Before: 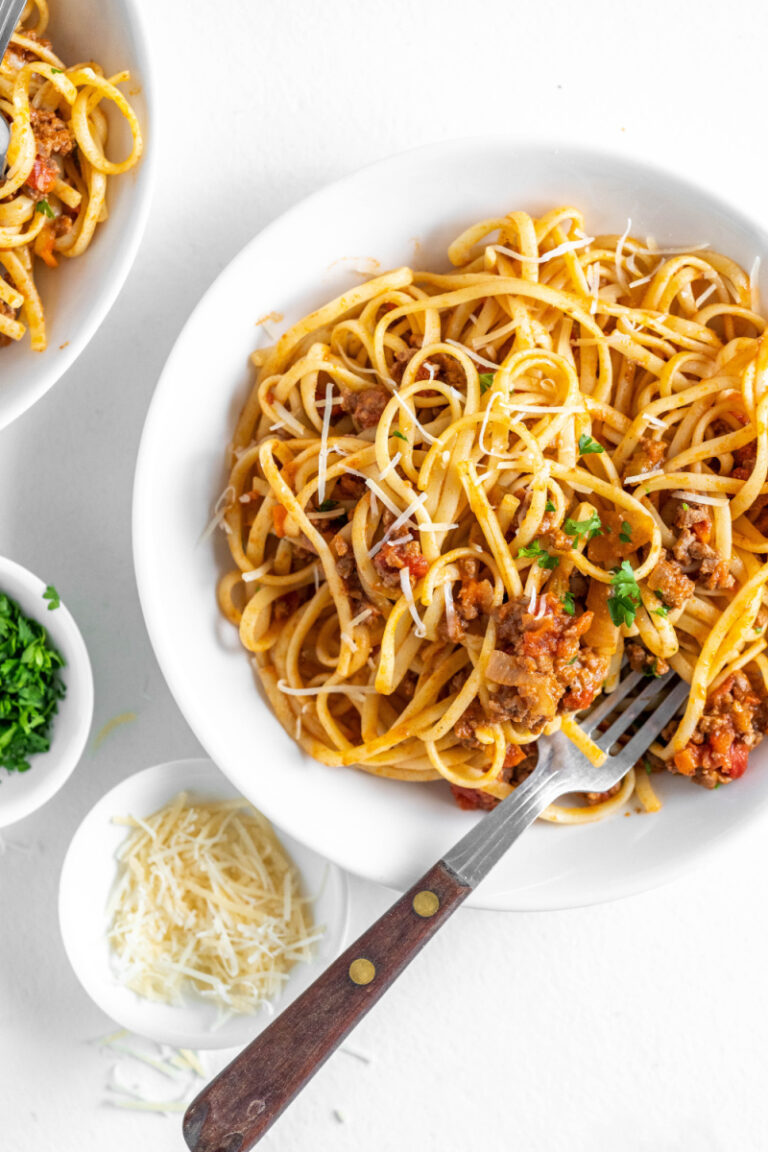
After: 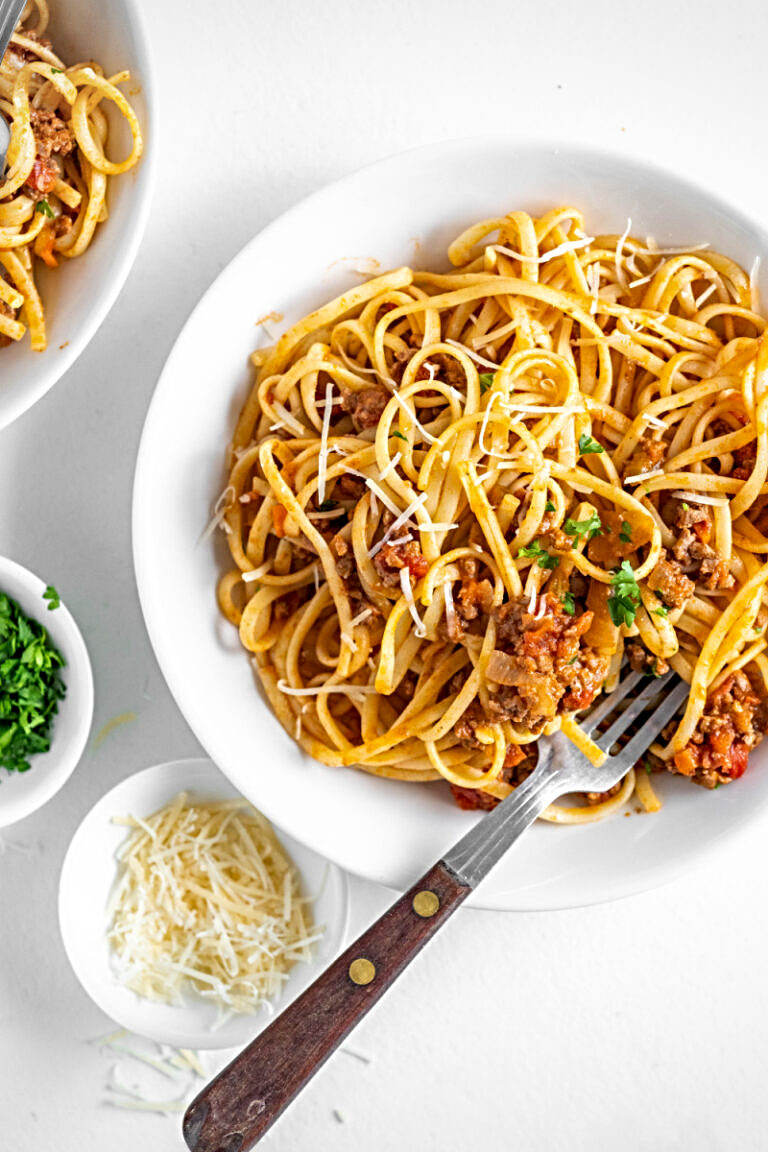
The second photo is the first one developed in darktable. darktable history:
haze removal: strength 0.29, distance 0.25, compatibility mode true, adaptive false
sharpen: radius 4
vignetting: fall-off start 85%, fall-off radius 80%, brightness -0.182, saturation -0.3, width/height ratio 1.219, dithering 8-bit output, unbound false
